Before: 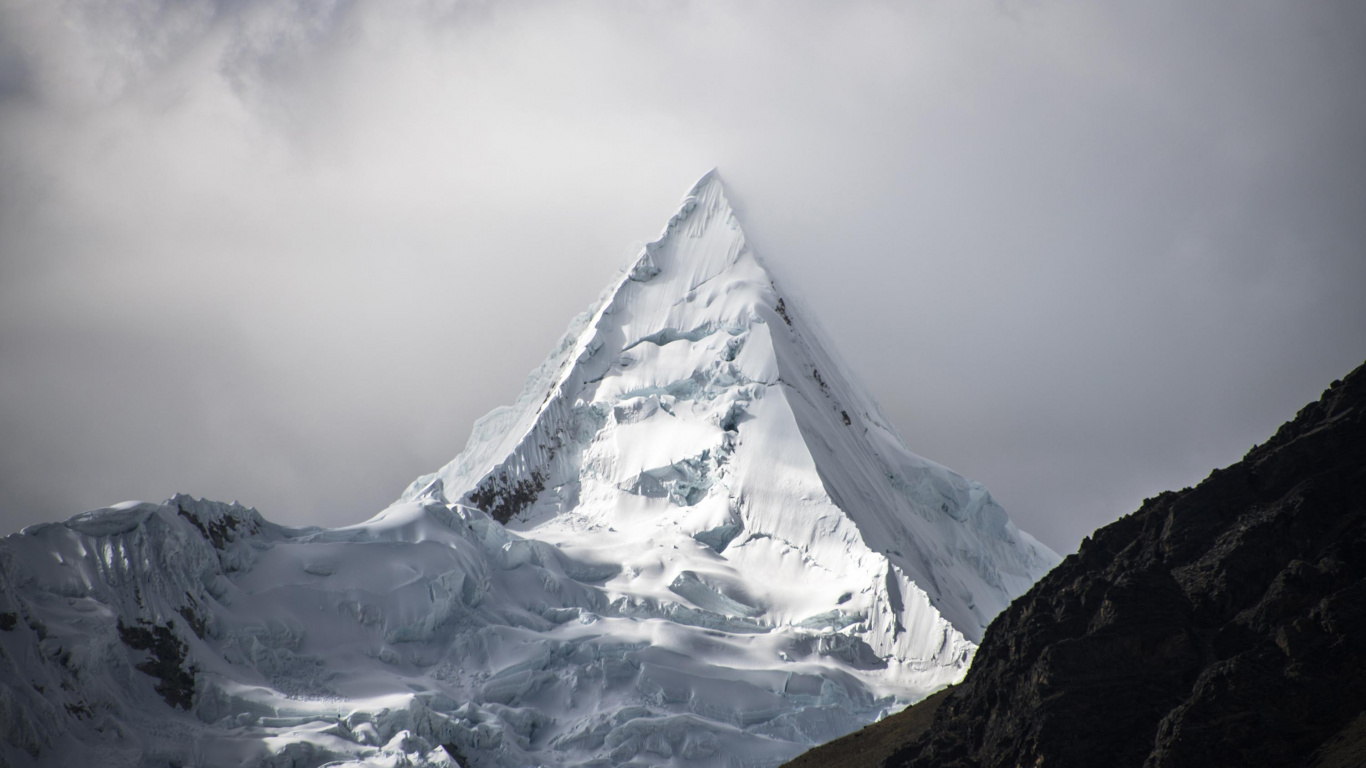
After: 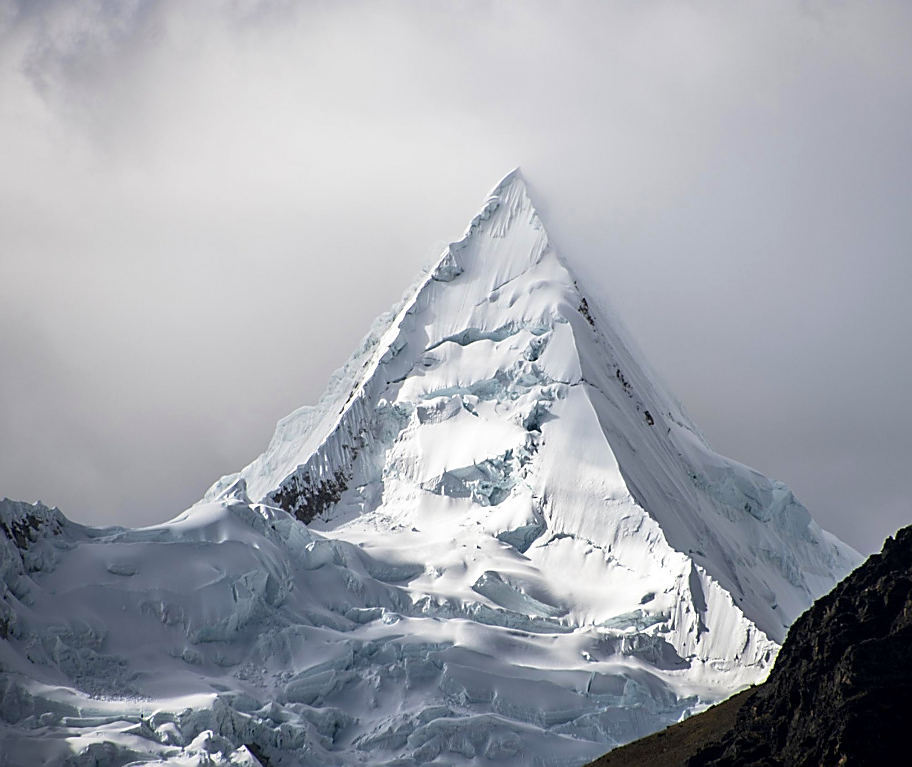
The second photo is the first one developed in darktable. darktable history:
crop and rotate: left 14.482%, right 18.701%
sharpen: radius 1.417, amount 1.263, threshold 0.725
contrast brightness saturation: saturation 0.181
exposure: black level correction 0.004, exposure 0.016 EV, compensate exposure bias true, compensate highlight preservation false
